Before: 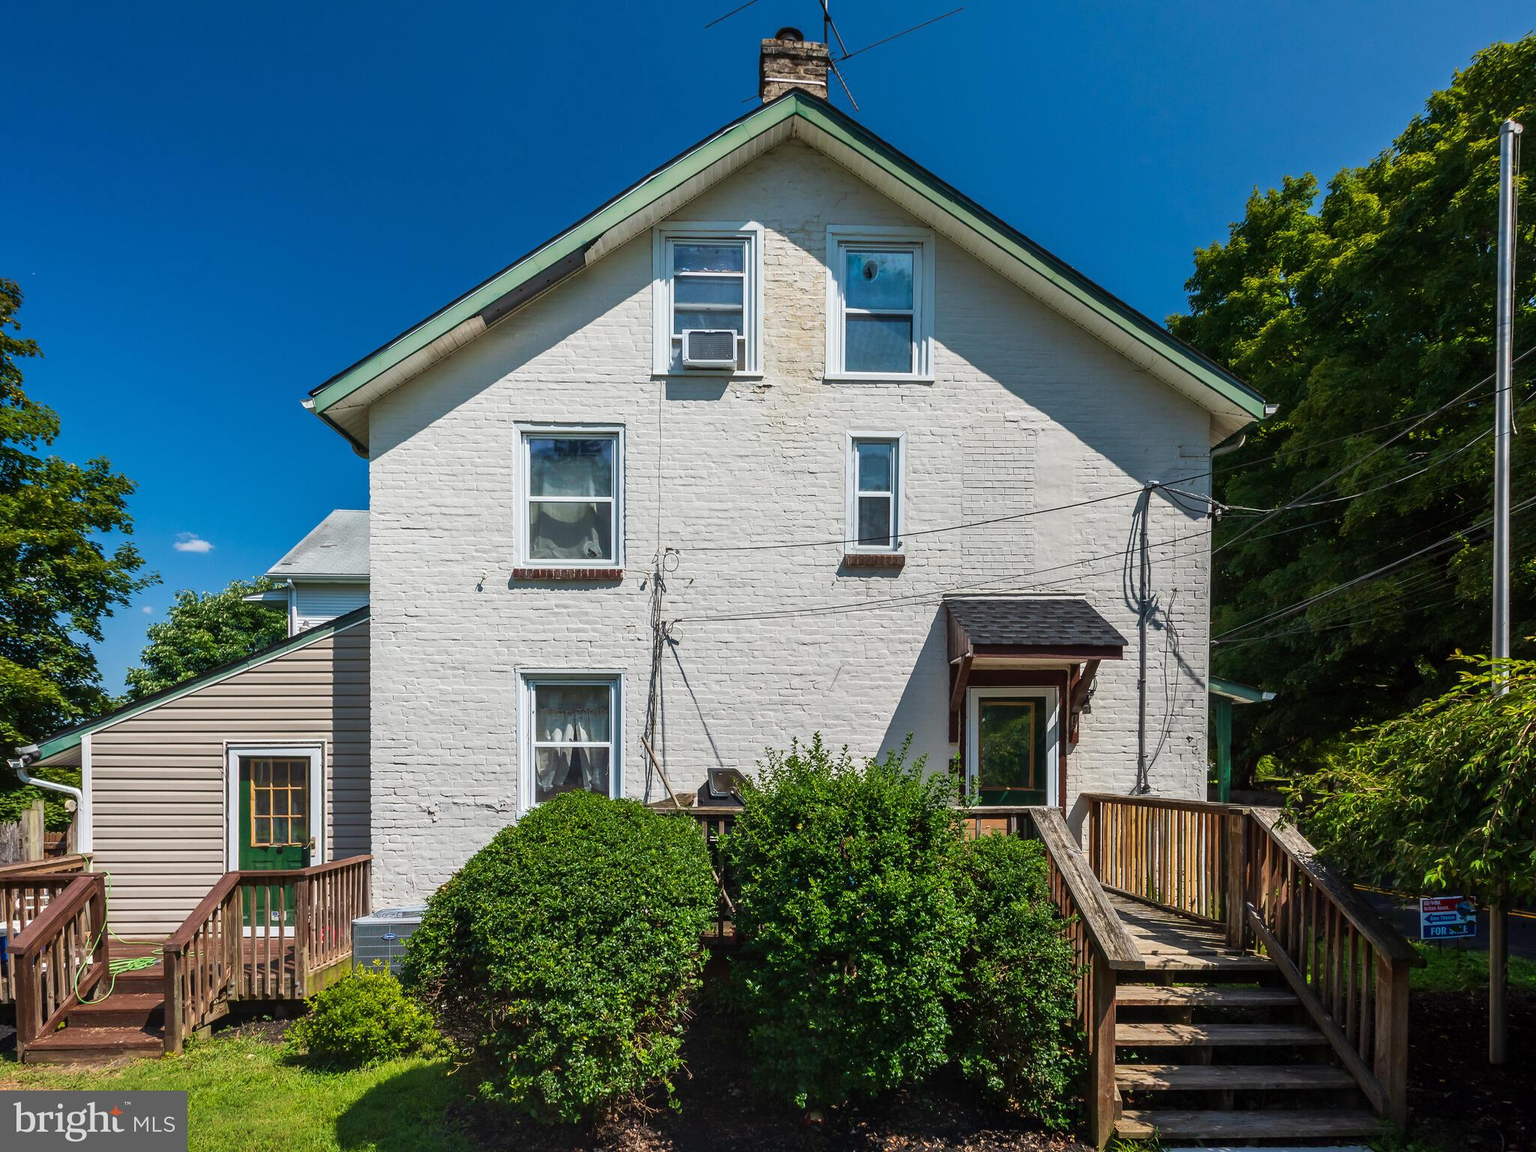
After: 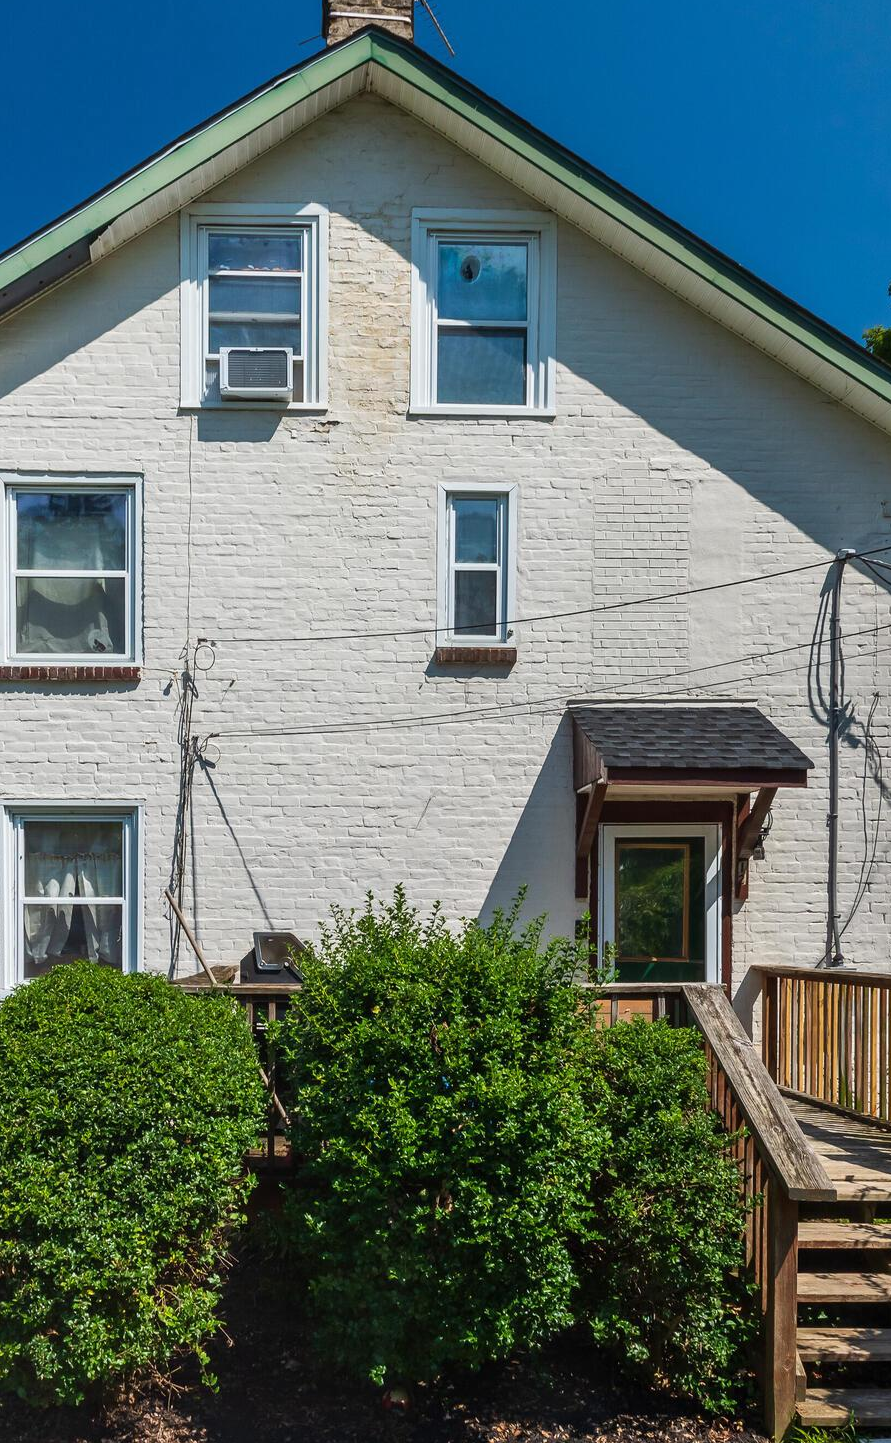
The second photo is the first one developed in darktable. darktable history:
crop: left 33.729%, top 5.997%, right 22.731%
